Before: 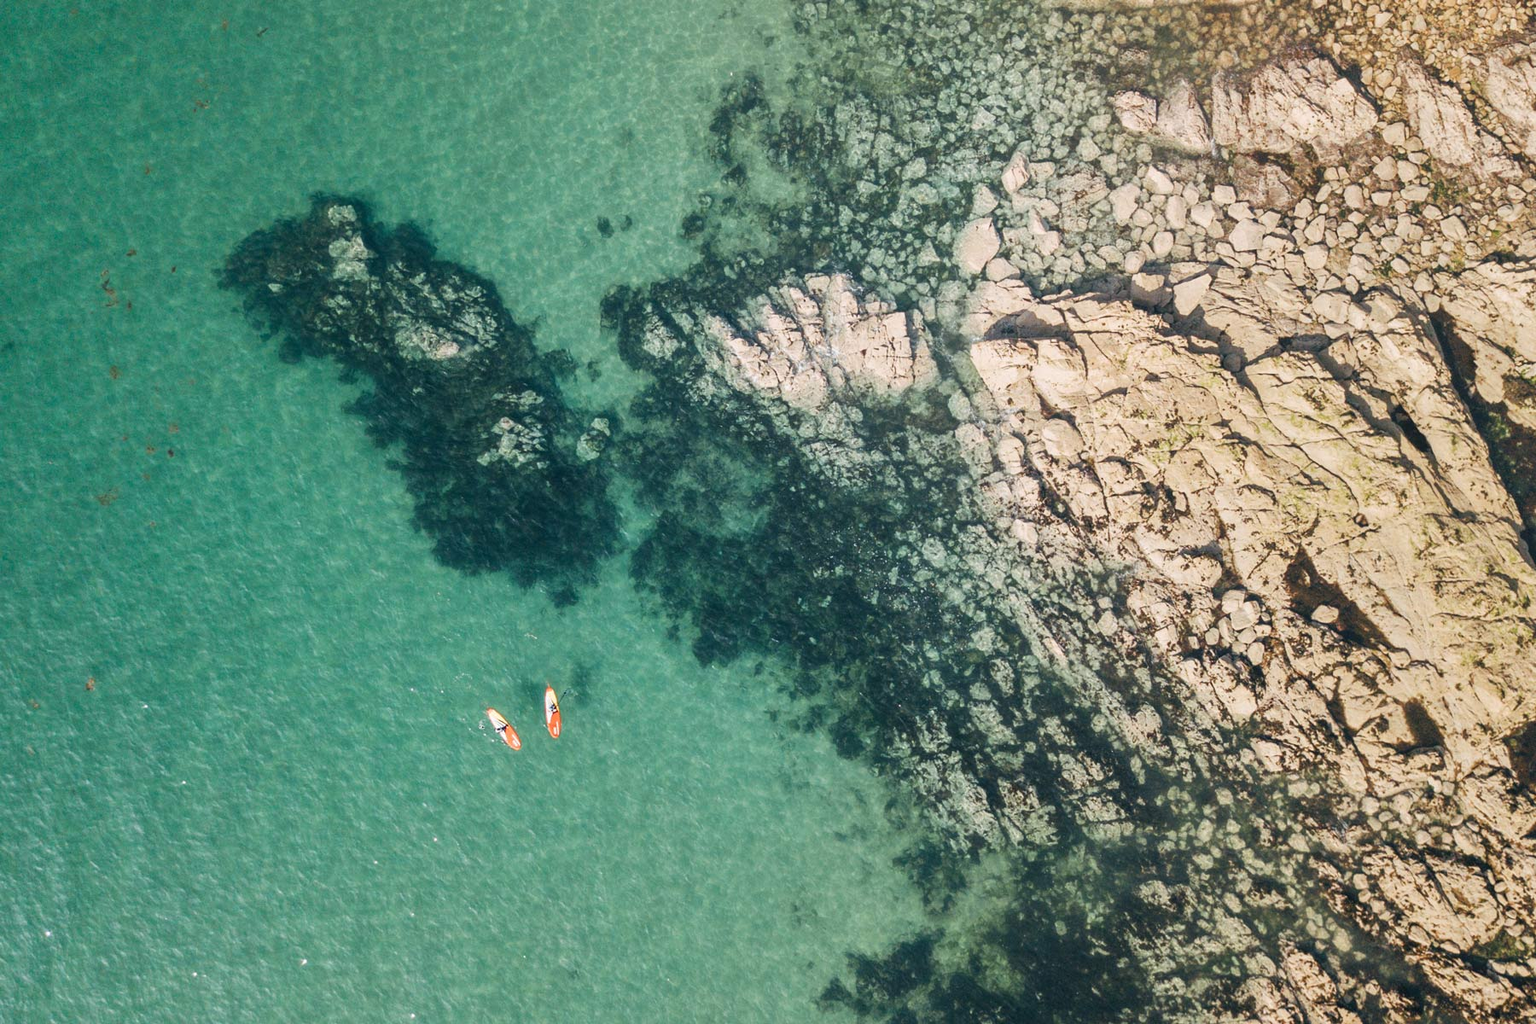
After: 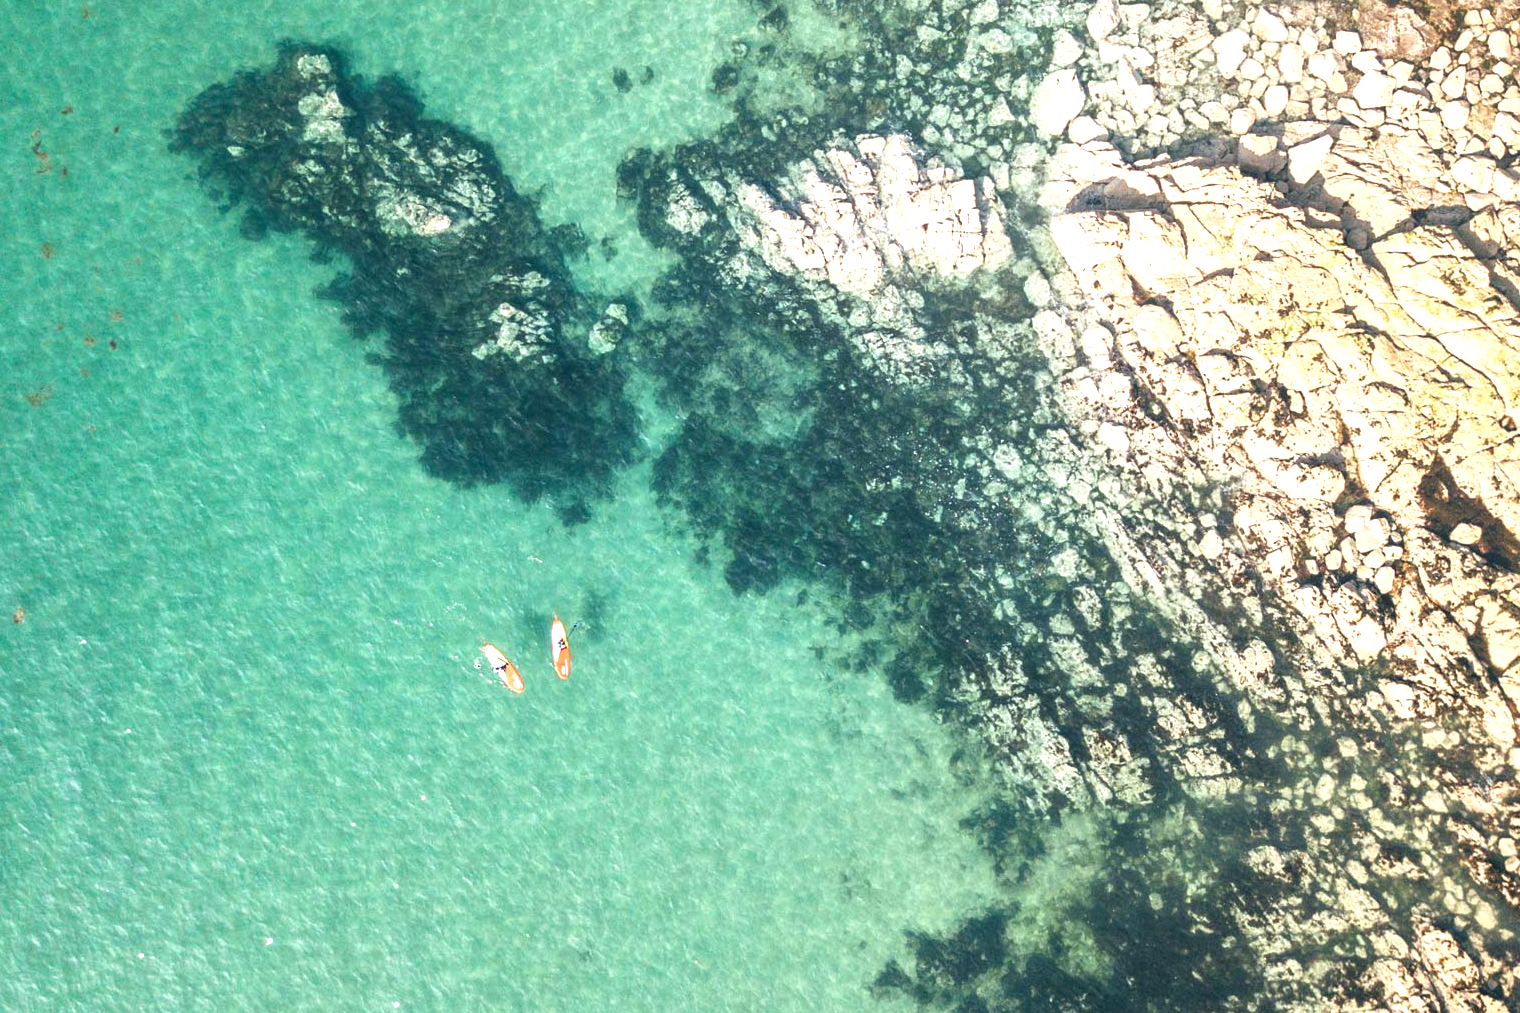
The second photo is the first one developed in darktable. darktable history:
crop and rotate: left 4.842%, top 15.51%, right 10.668%
exposure: black level correction 0, exposure 1 EV, compensate highlight preservation false
